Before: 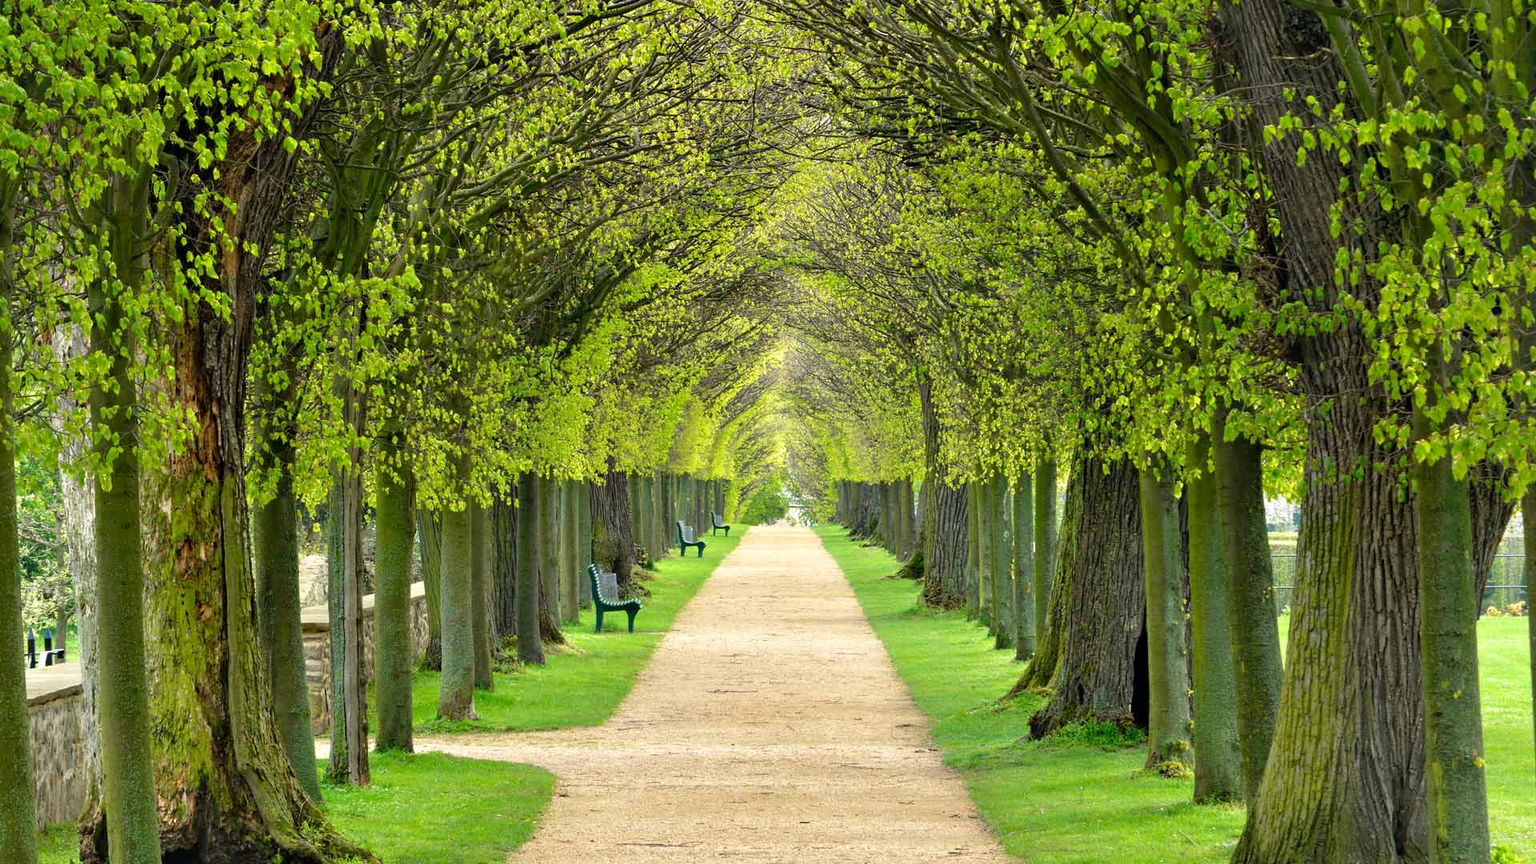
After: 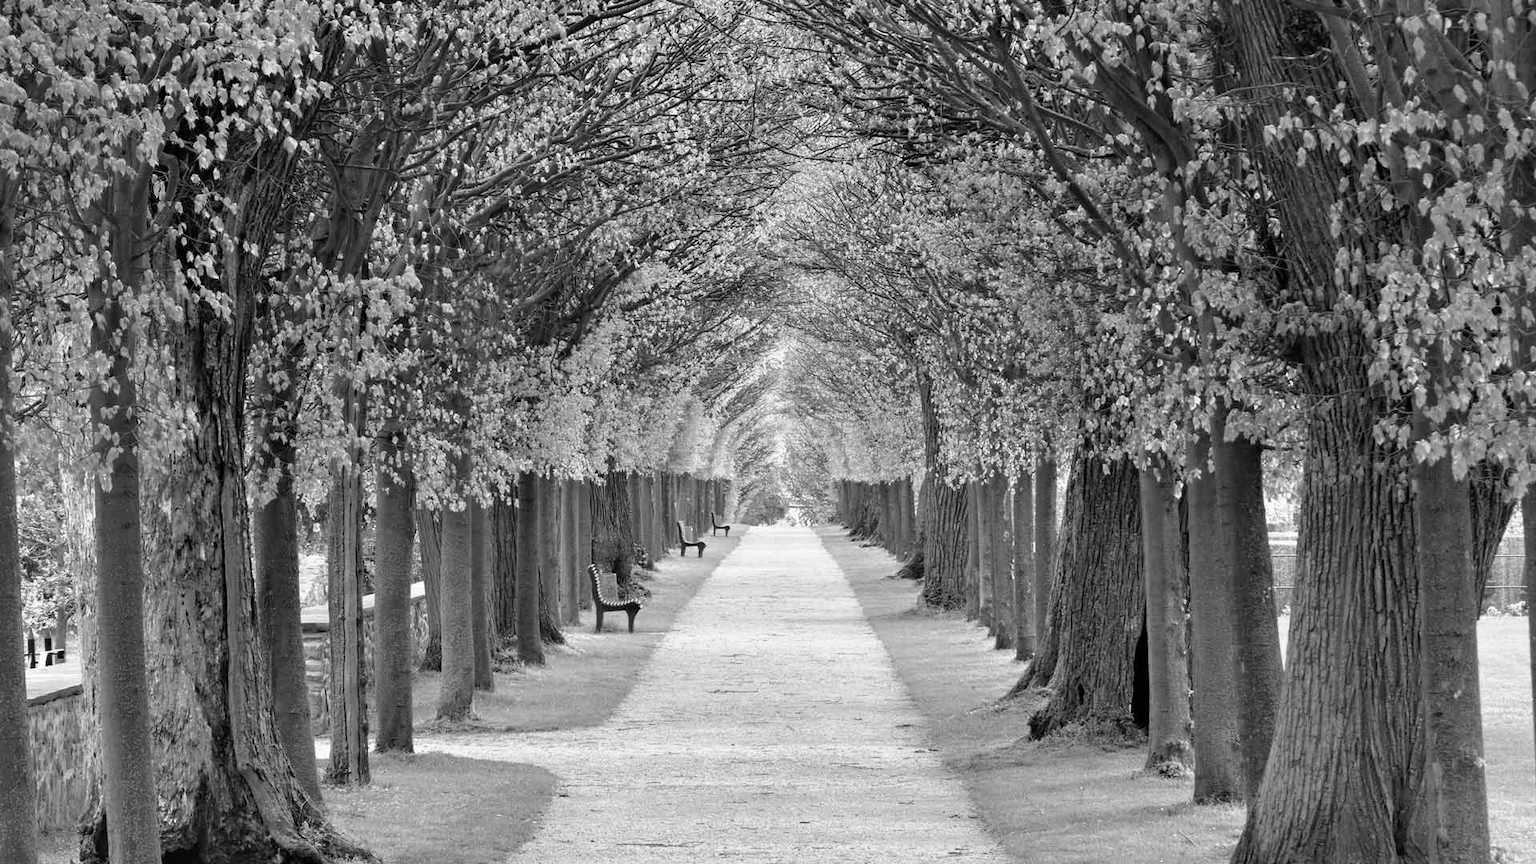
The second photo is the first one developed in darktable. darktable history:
color correction: highlights a* 40, highlights b* 40, saturation 0.69
monochrome: on, module defaults
